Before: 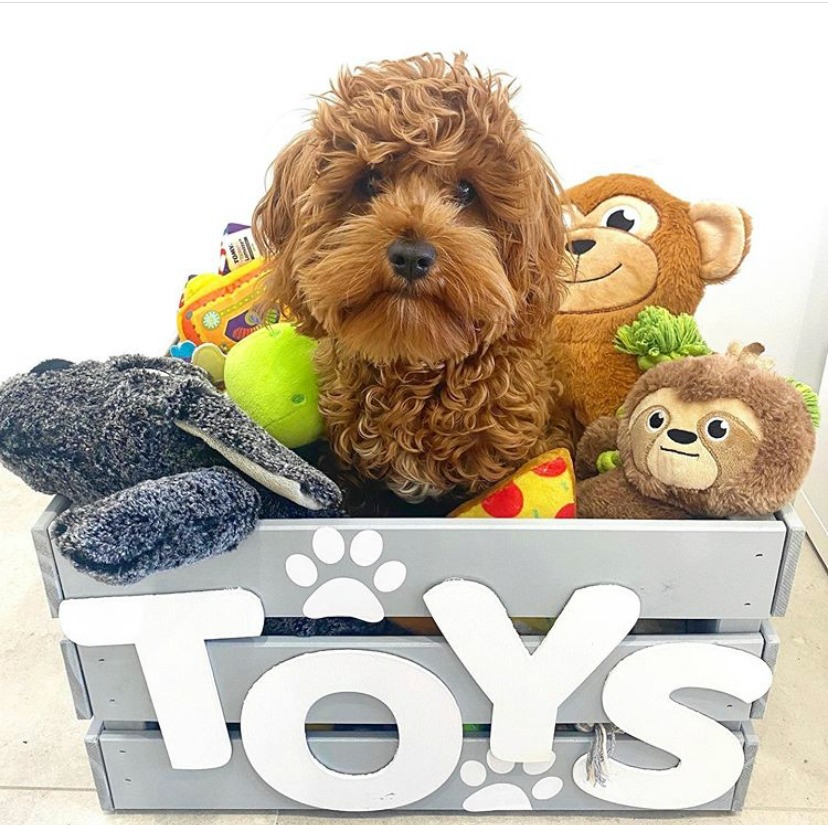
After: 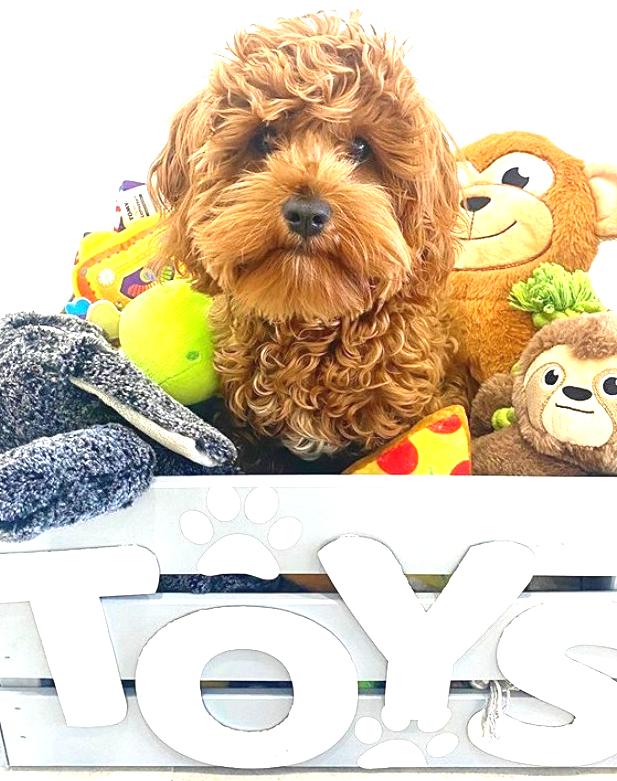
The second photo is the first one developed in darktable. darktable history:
exposure: black level correction 0, exposure 1 EV, compensate highlight preservation false
crop and rotate: left 12.919%, top 5.264%, right 12.552%
